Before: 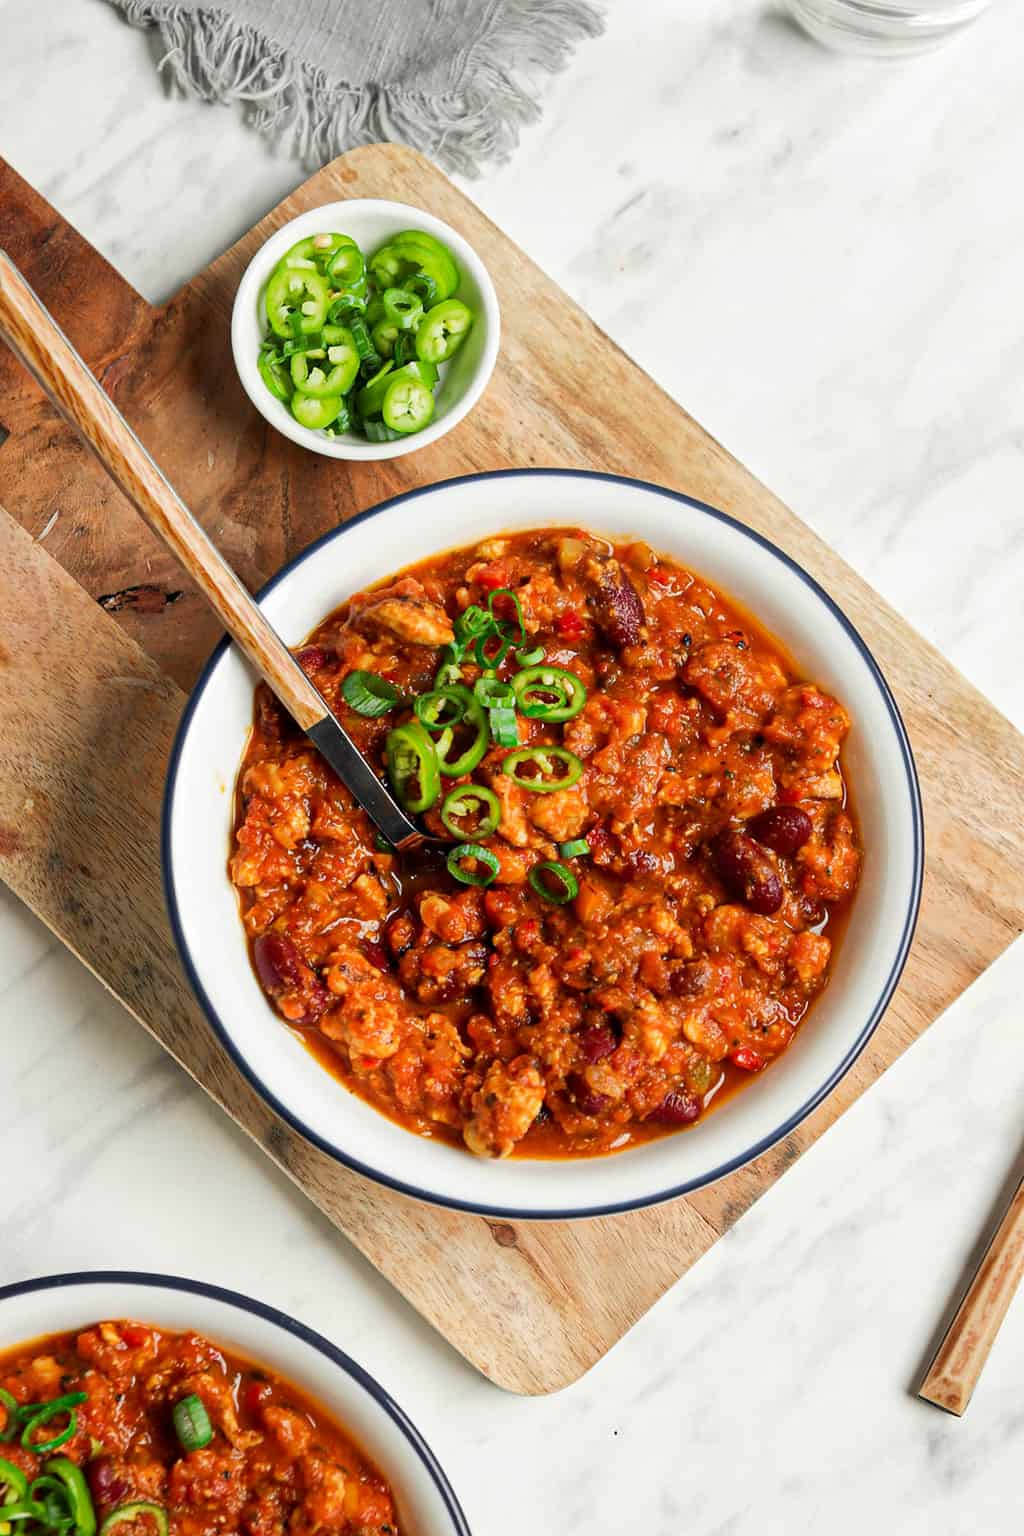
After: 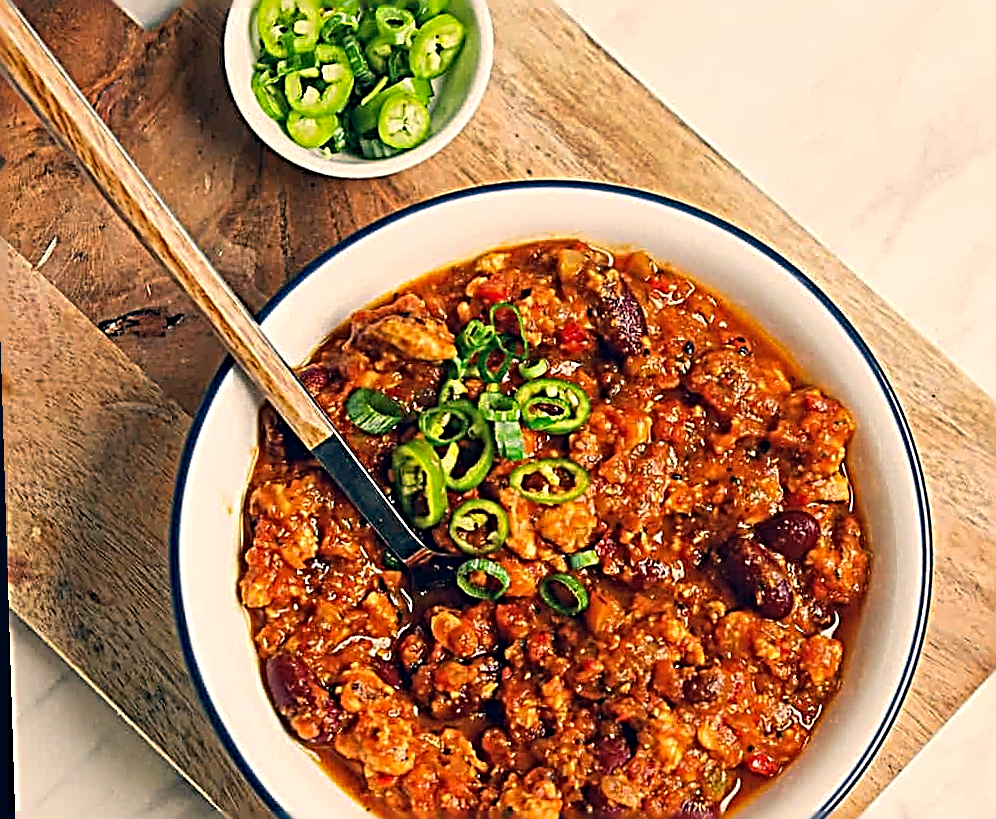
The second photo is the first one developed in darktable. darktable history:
crop: left 1.744%, top 19.225%, right 5.069%, bottom 28.357%
sharpen: radius 3.158, amount 1.731
rotate and perspective: rotation -1.77°, lens shift (horizontal) 0.004, automatic cropping off
color correction: highlights a* 10.32, highlights b* 14.66, shadows a* -9.59, shadows b* -15.02
